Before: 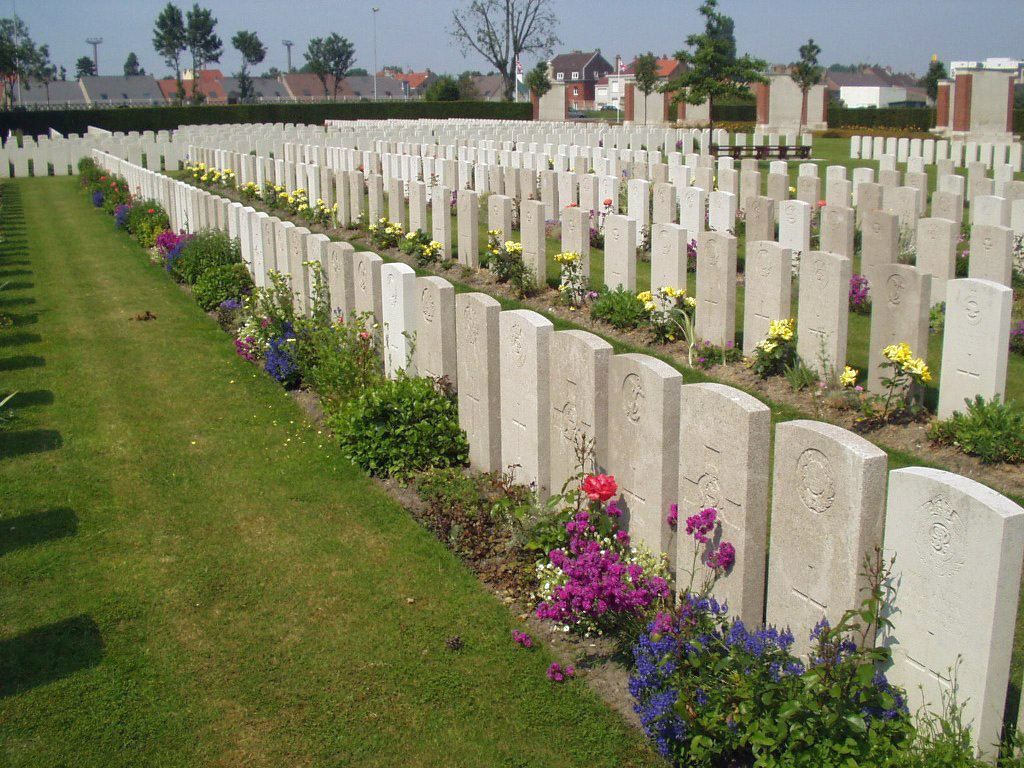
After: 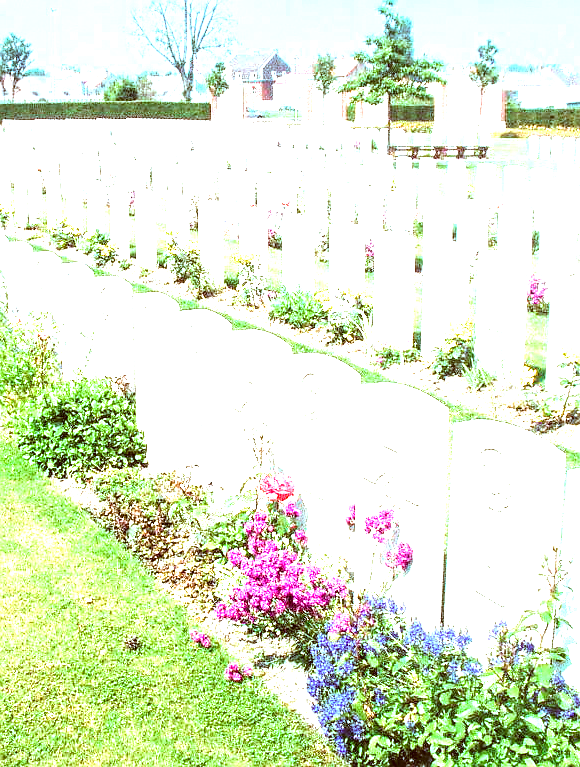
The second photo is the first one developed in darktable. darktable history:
color correction: highlights a* -14.62, highlights b* -16.22, shadows a* 10.12, shadows b* 29.4
levels: levels [0, 0.281, 0.562]
local contrast: highlights 60%, shadows 60%, detail 160%
sharpen: radius 0.969, amount 0.604
crop: left 31.458%, top 0%, right 11.876%
exposure: black level correction 0, exposure 1.1 EV, compensate exposure bias true, compensate highlight preservation false
filmic rgb: black relative exposure -8.15 EV, white relative exposure 3.76 EV, hardness 4.46
contrast brightness saturation: saturation -0.05
